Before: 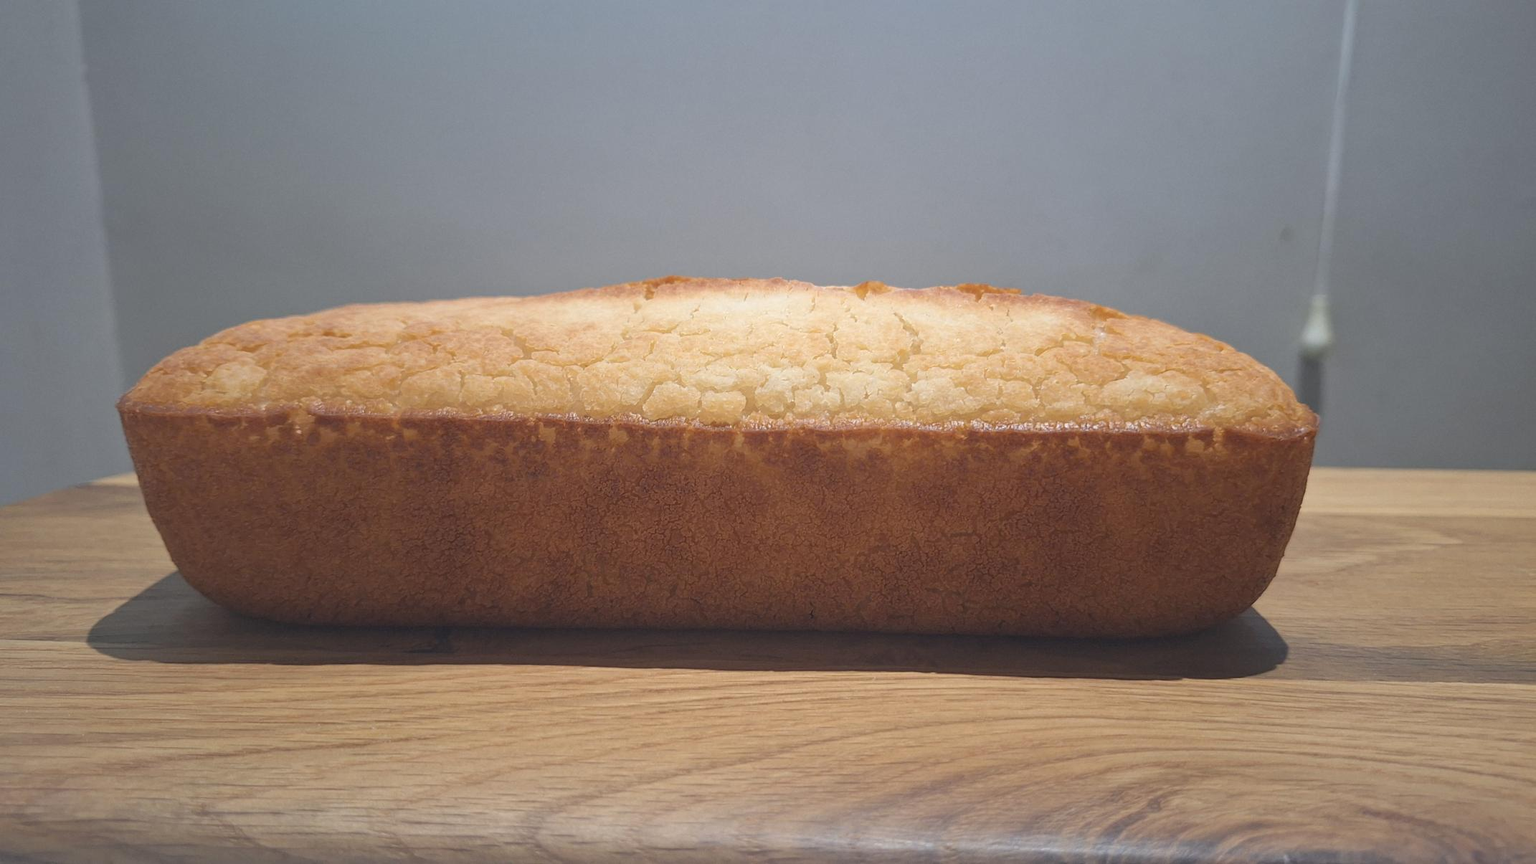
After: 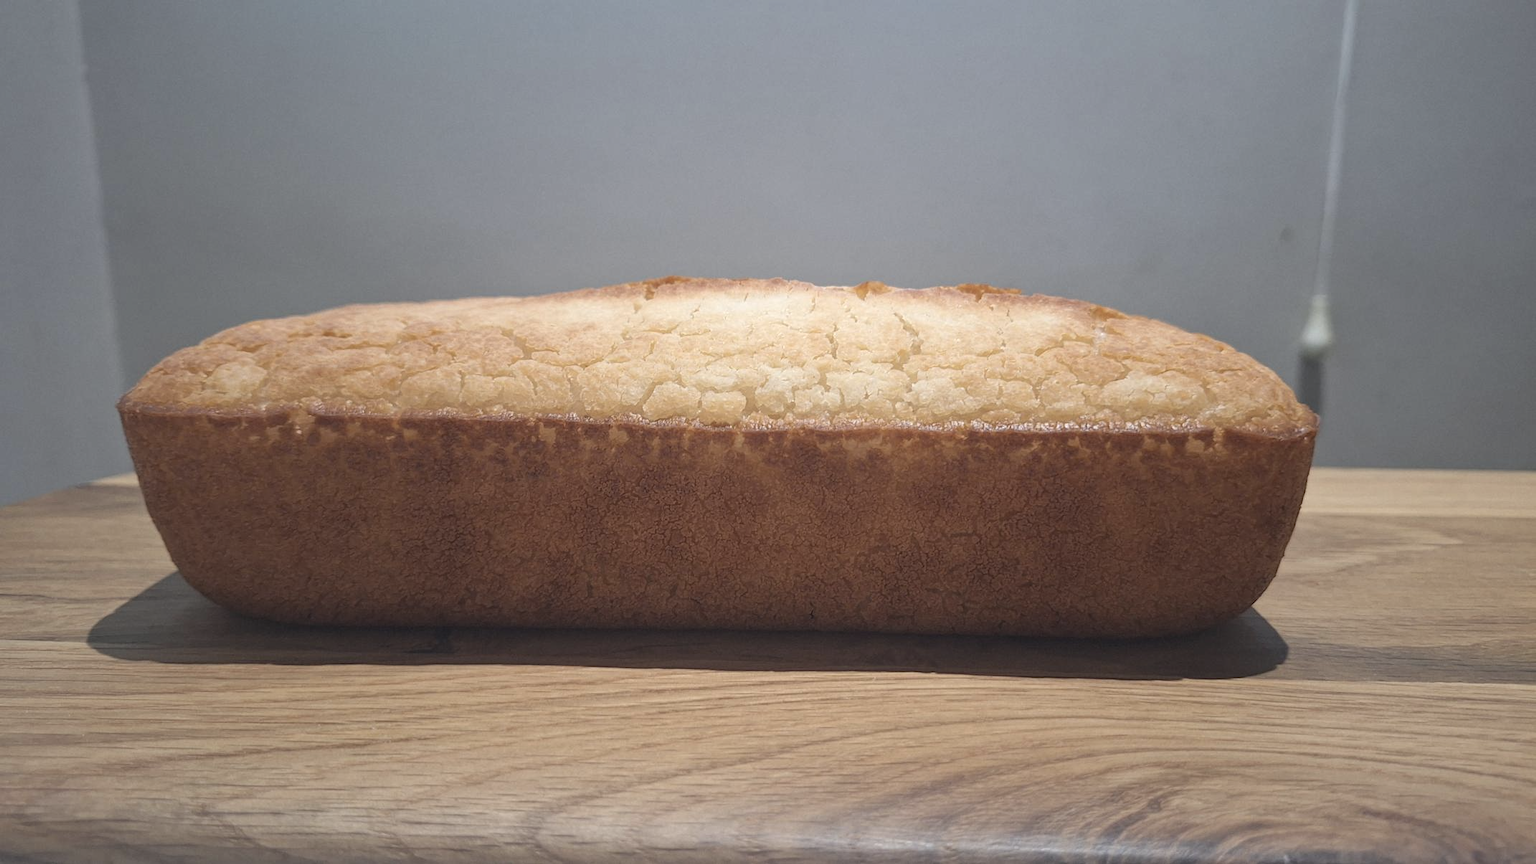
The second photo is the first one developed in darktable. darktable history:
contrast brightness saturation: contrast 0.061, brightness -0.007, saturation -0.224
local contrast: highlights 104%, shadows 103%, detail 119%, midtone range 0.2
